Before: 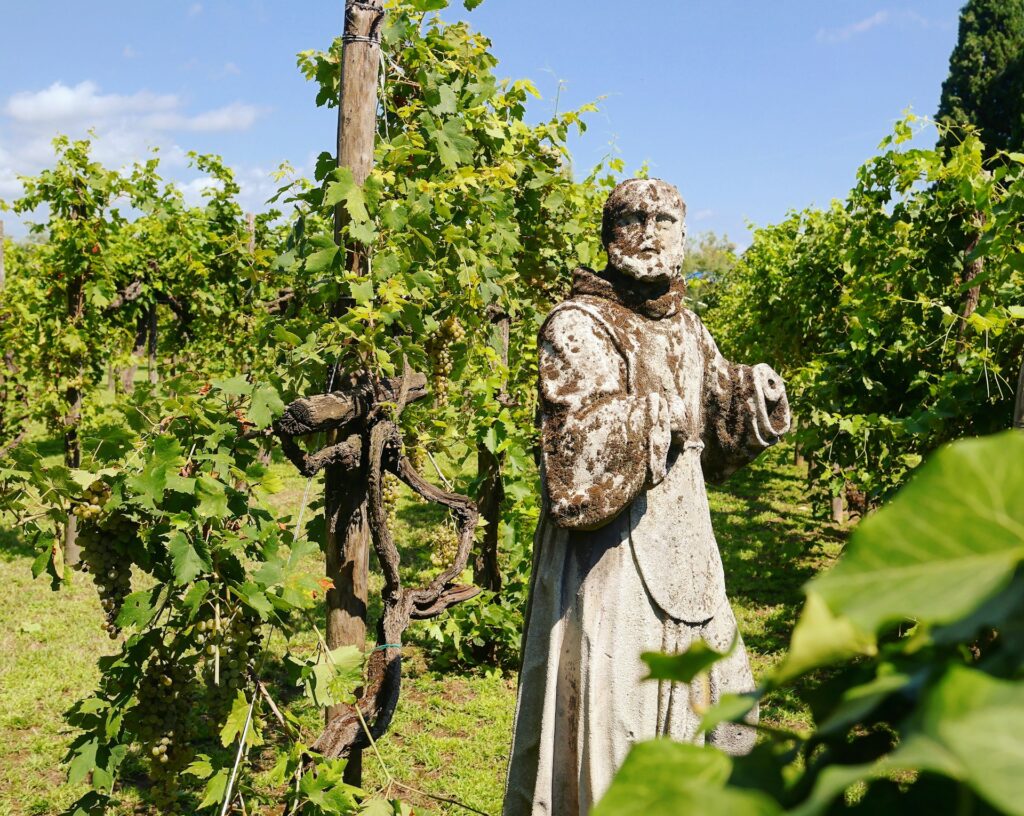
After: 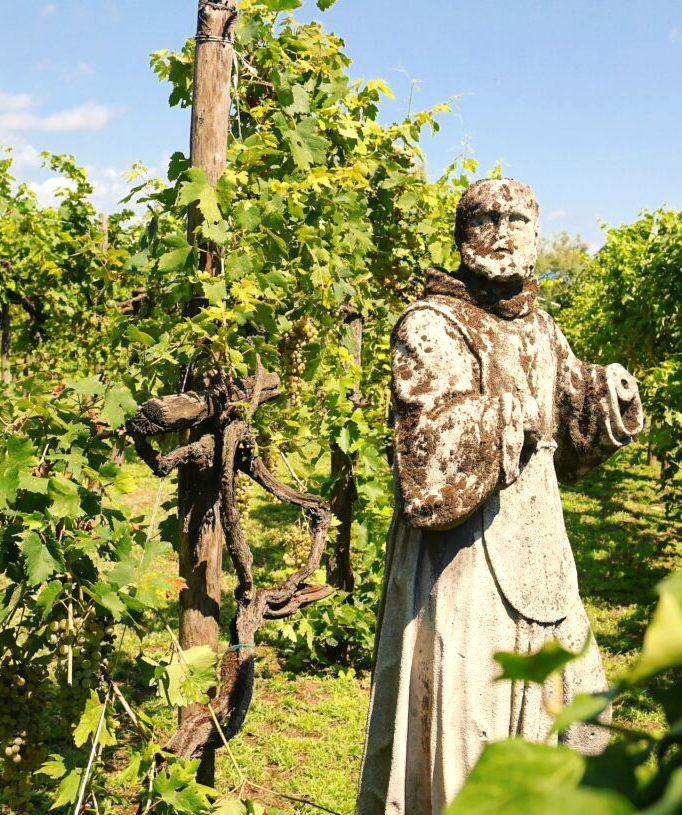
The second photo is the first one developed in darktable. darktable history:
white balance: red 1.045, blue 0.932
crop and rotate: left 14.436%, right 18.898%
exposure: exposure 0.3 EV, compensate highlight preservation false
